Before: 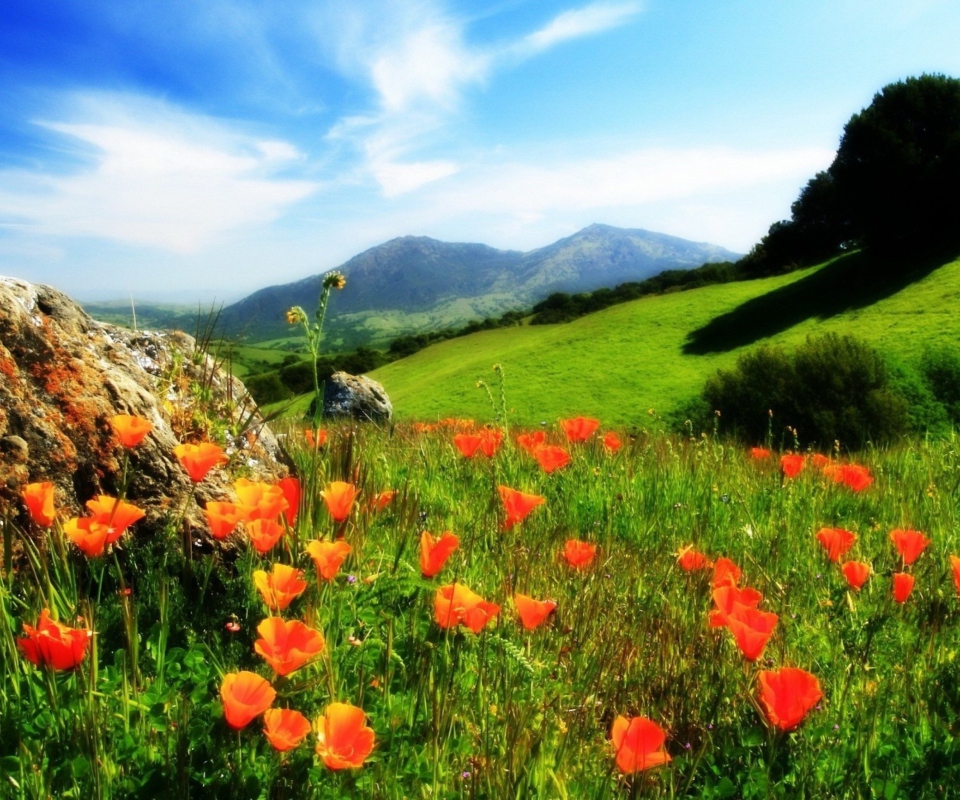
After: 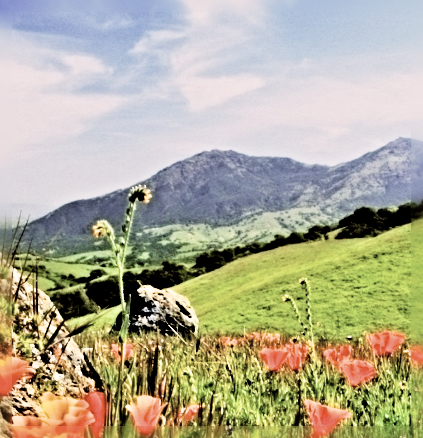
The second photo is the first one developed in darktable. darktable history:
sharpen: radius 6.3, amount 1.8, threshold 0
color calibration: illuminant as shot in camera, x 0.363, y 0.385, temperature 4528.04 K
tone equalizer: -7 EV 0.15 EV, -6 EV 0.6 EV, -5 EV 1.15 EV, -4 EV 1.33 EV, -3 EV 1.15 EV, -2 EV 0.6 EV, -1 EV 0.15 EV, mask exposure compensation -0.5 EV
color balance: lift [1.001, 1.007, 1, 0.993], gamma [1.023, 1.026, 1.01, 0.974], gain [0.964, 1.059, 1.073, 0.927]
filmic rgb: black relative exposure -5 EV, hardness 2.88, contrast 1.5
color correction: highlights a* 5.59, highlights b* 5.24, saturation 0.68
crop: left 20.248%, top 10.86%, right 35.675%, bottom 34.321%
